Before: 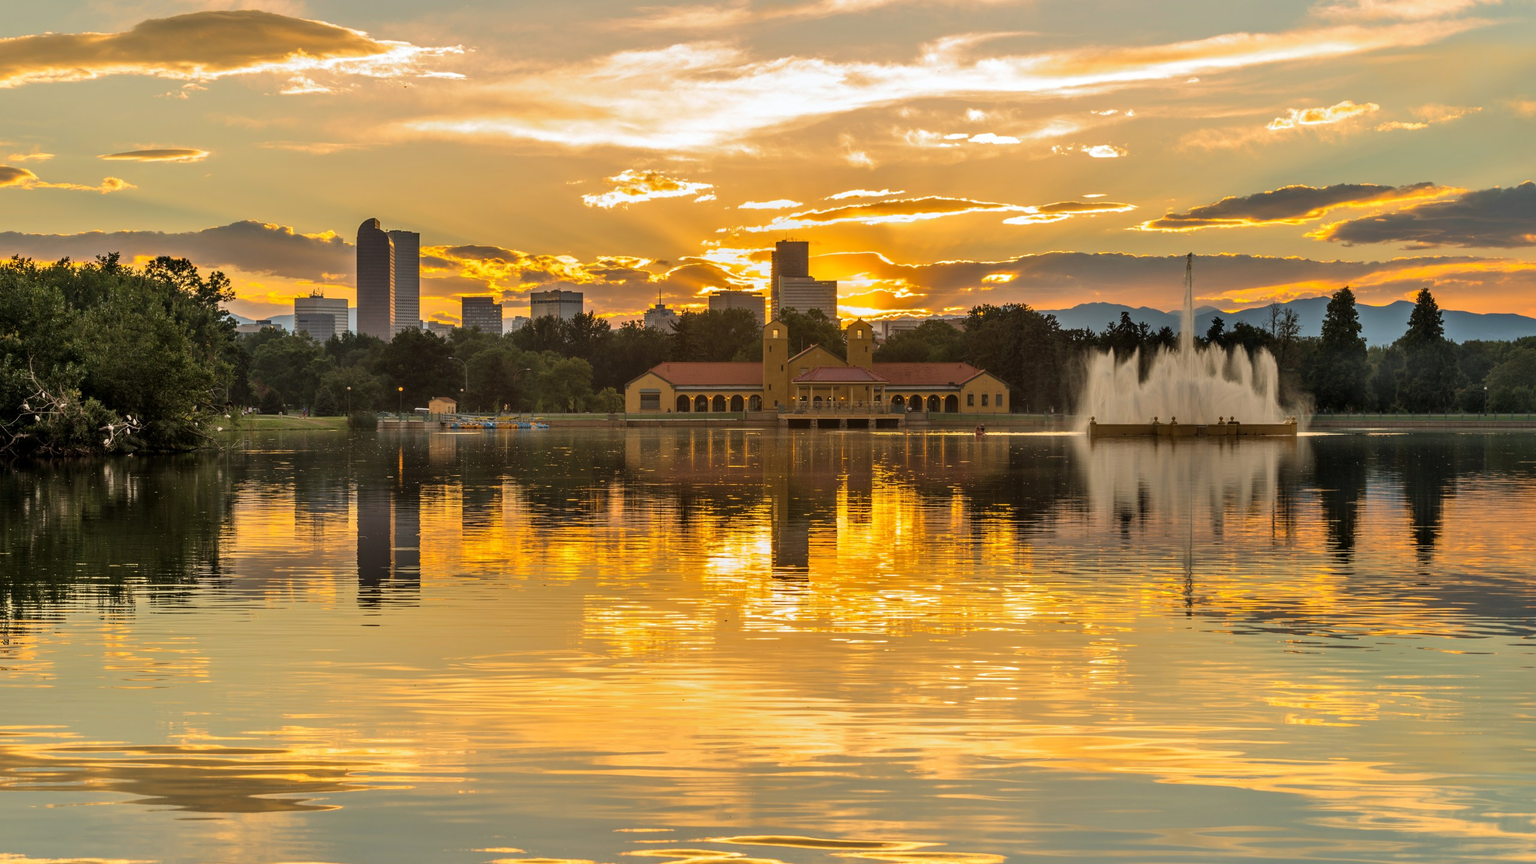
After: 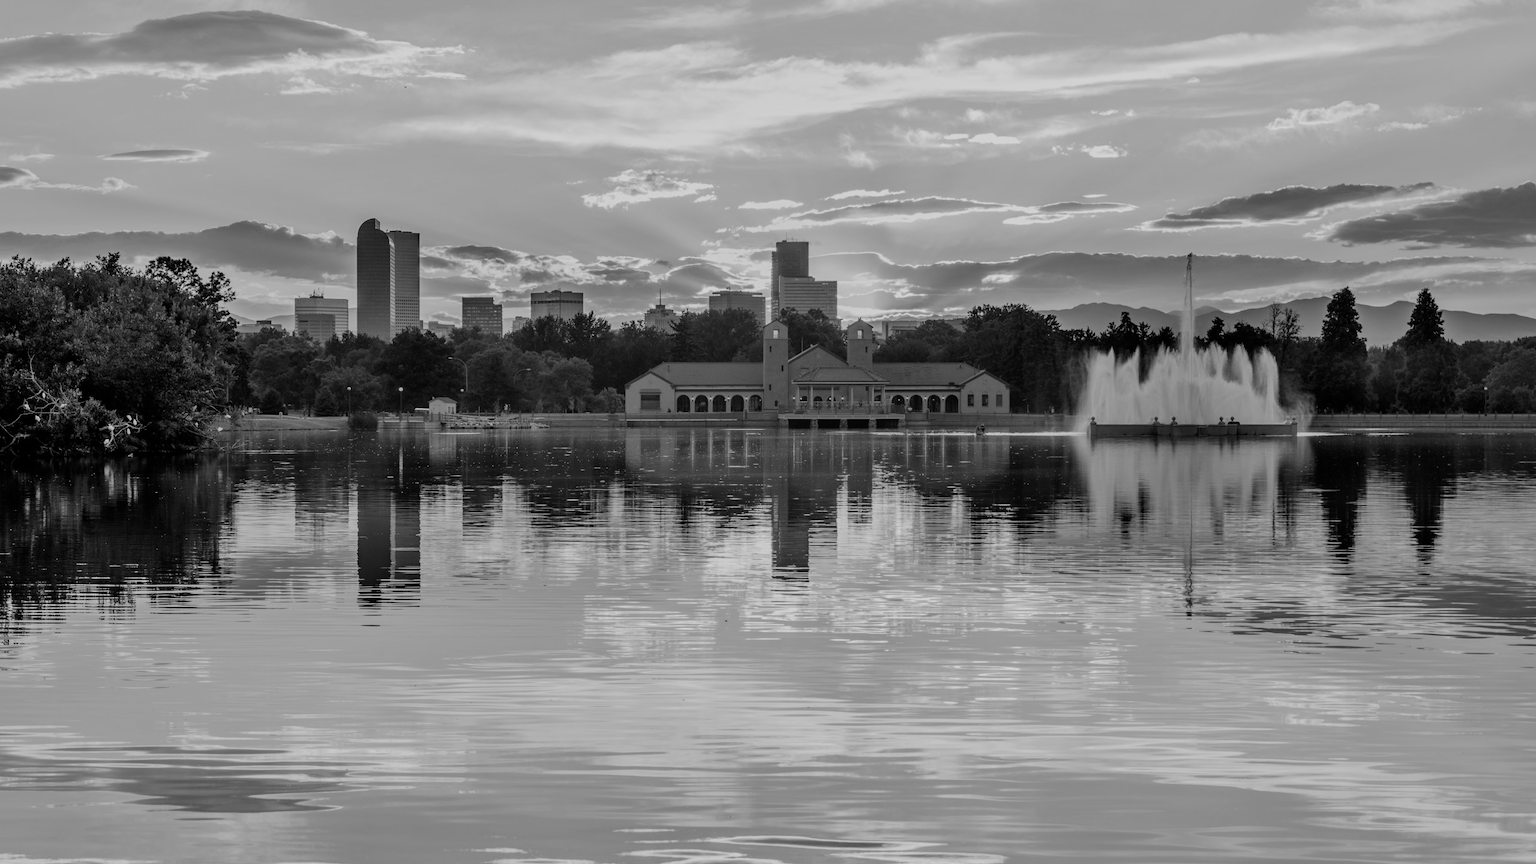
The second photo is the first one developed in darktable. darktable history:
filmic rgb: black relative exposure -7.65 EV, white relative exposure 4.56 EV, hardness 3.61
color correction: highlights b* 3
monochrome: a 32, b 64, size 2.3
